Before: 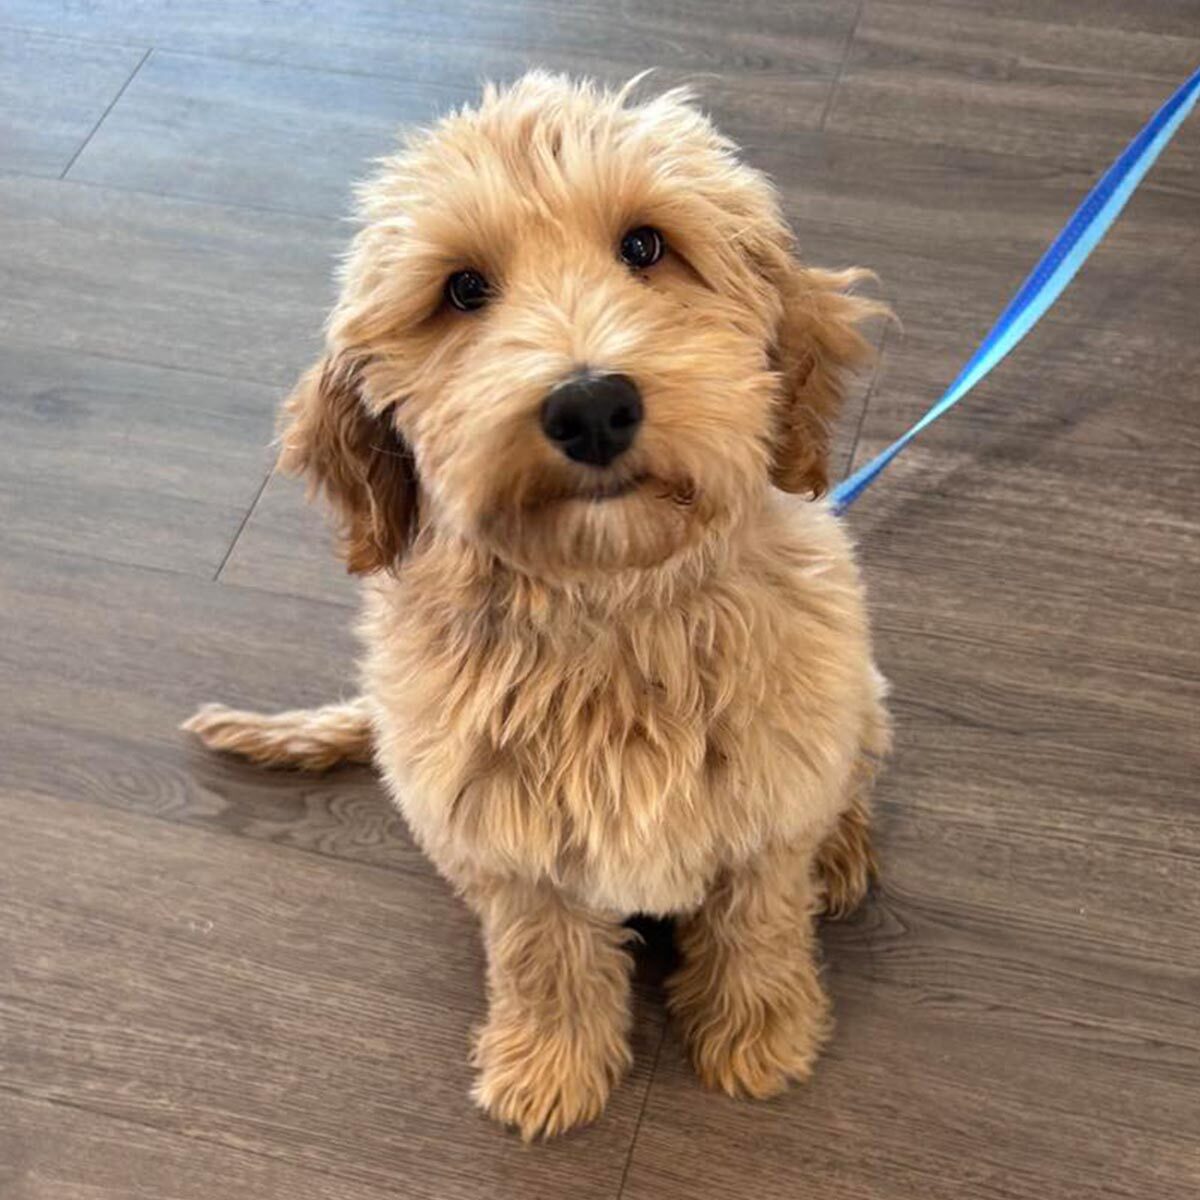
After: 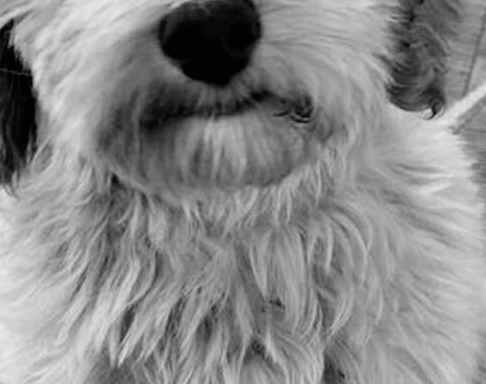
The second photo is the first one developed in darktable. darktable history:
crop: left 31.855%, top 31.896%, right 27.595%, bottom 36.066%
filmic rgb: middle gray luminance 18.21%, black relative exposure -9.02 EV, white relative exposure 3.75 EV, threshold 3.01 EV, target black luminance 0%, hardness 4.81, latitude 67.49%, contrast 0.955, highlights saturation mix 20.07%, shadows ↔ highlights balance 21.72%, enable highlight reconstruction true
color calibration: output gray [0.246, 0.254, 0.501, 0], illuminant as shot in camera, x 0.378, y 0.381, temperature 4103.91 K
tone equalizer: -8 EV -0.789 EV, -7 EV -0.72 EV, -6 EV -0.615 EV, -5 EV -0.4 EV, -3 EV 0.4 EV, -2 EV 0.6 EV, -1 EV 0.688 EV, +0 EV 0.752 EV, mask exposure compensation -0.496 EV
exposure: compensate highlight preservation false
contrast brightness saturation: contrast -0.012, brightness -0.008, saturation 0.032
